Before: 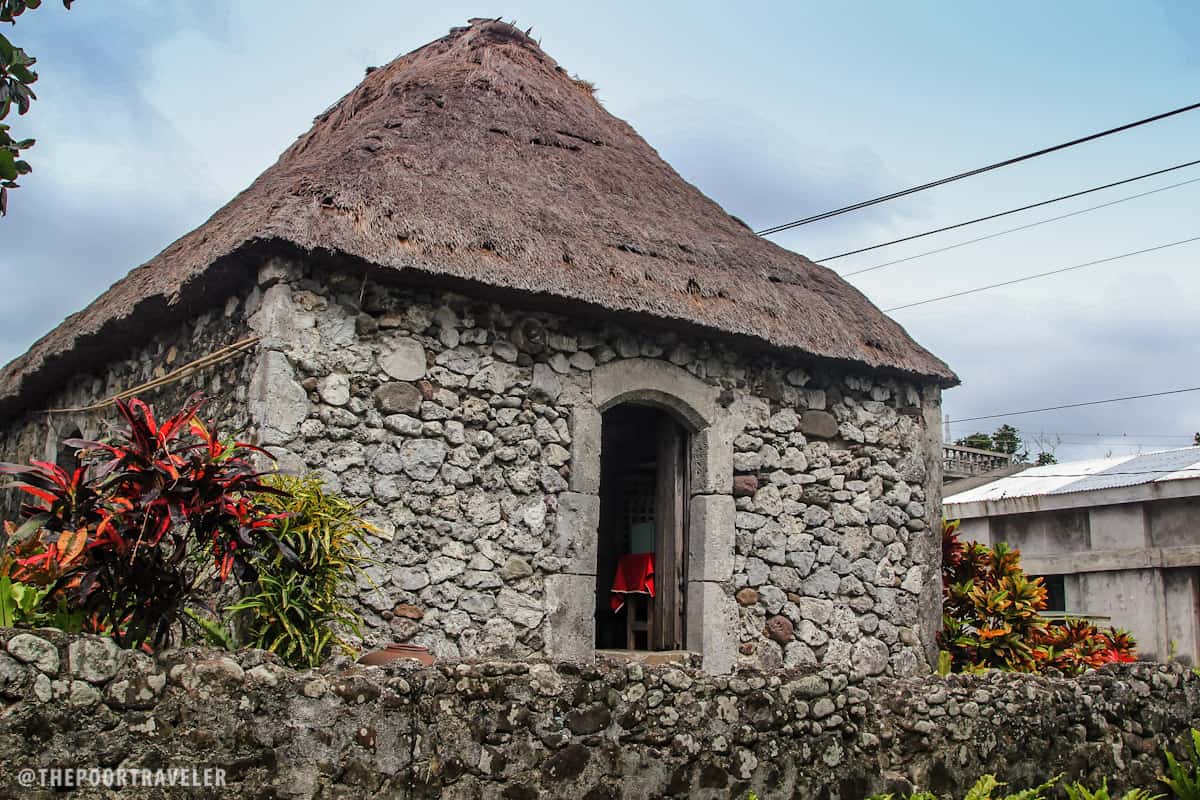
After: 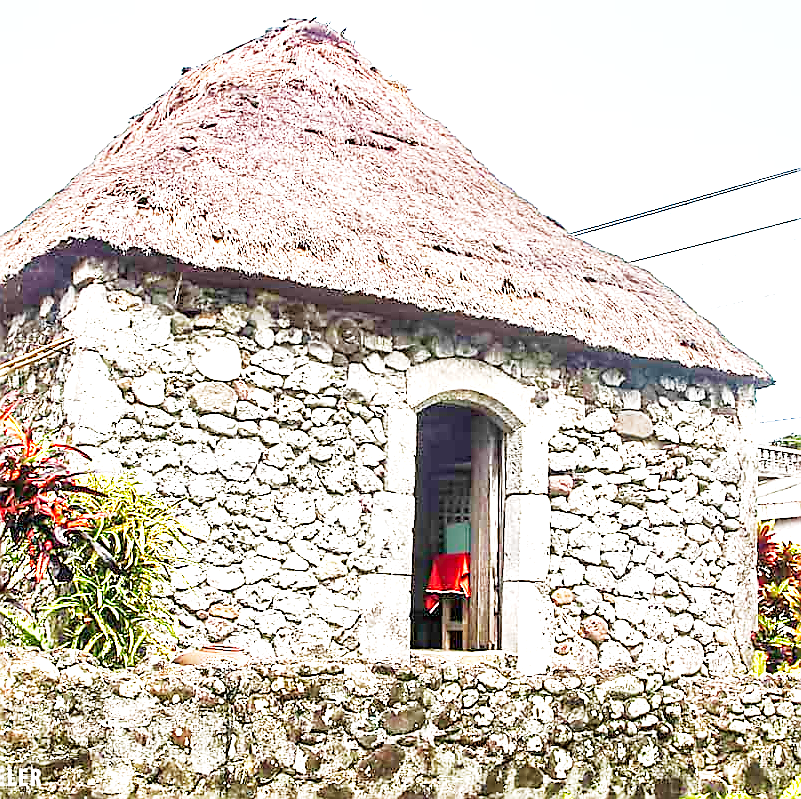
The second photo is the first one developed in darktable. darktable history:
crop and rotate: left 15.497%, right 17.699%
sharpen: radius 1.379, amount 1.238, threshold 0.798
base curve: curves: ch0 [(0, 0) (0, 0.001) (0.001, 0.001) (0.004, 0.002) (0.007, 0.004) (0.015, 0.013) (0.033, 0.045) (0.052, 0.096) (0.075, 0.17) (0.099, 0.241) (0.163, 0.42) (0.219, 0.55) (0.259, 0.616) (0.327, 0.722) (0.365, 0.765) (0.522, 0.873) (0.547, 0.881) (0.689, 0.919) (0.826, 0.952) (1, 1)], preserve colors none
shadows and highlights: on, module defaults
exposure: exposure 2.272 EV, compensate exposure bias true, compensate highlight preservation false
local contrast: highlights 104%, shadows 100%, detail 119%, midtone range 0.2
velvia: on, module defaults
